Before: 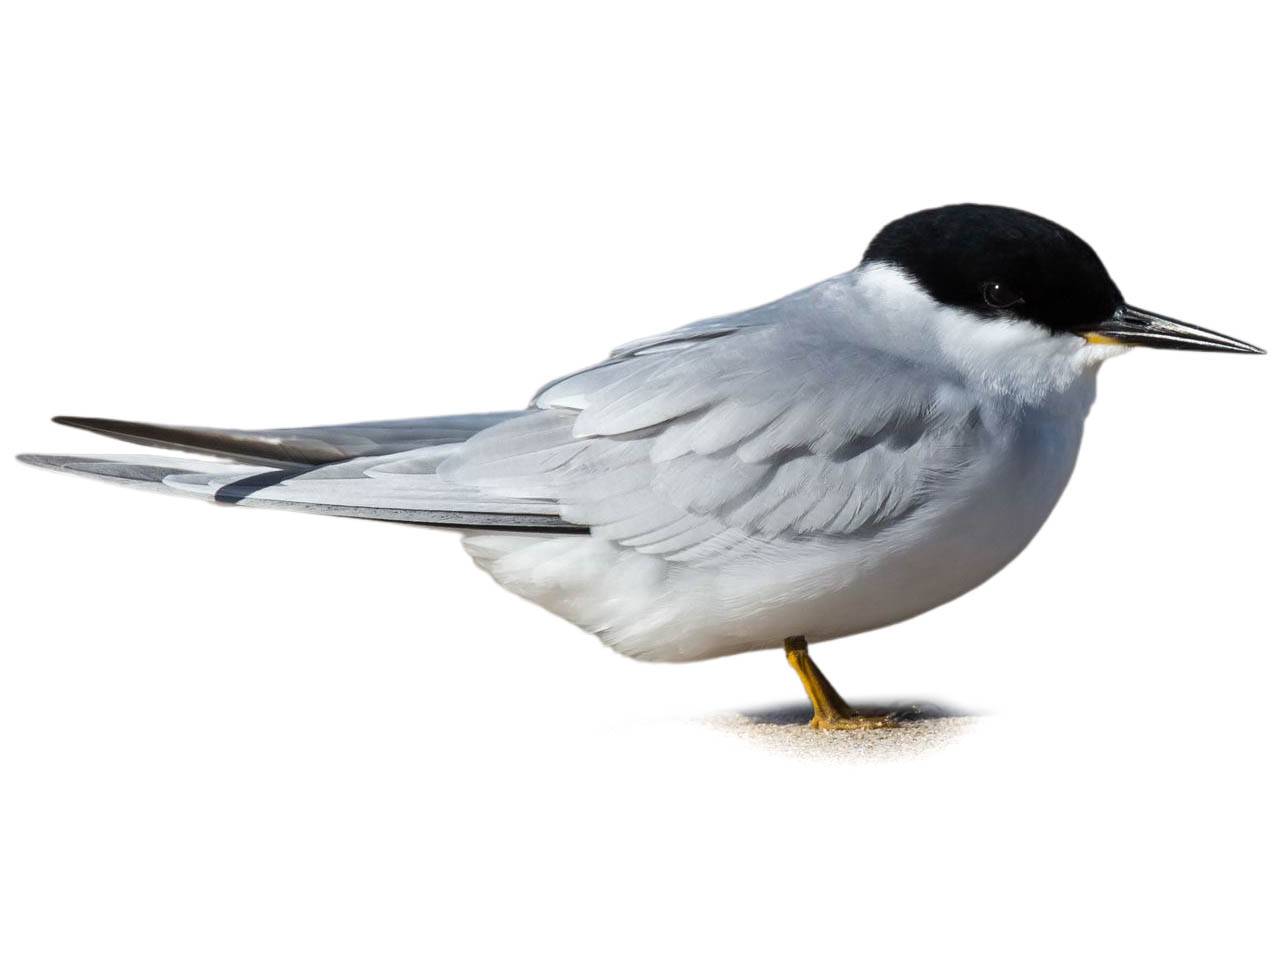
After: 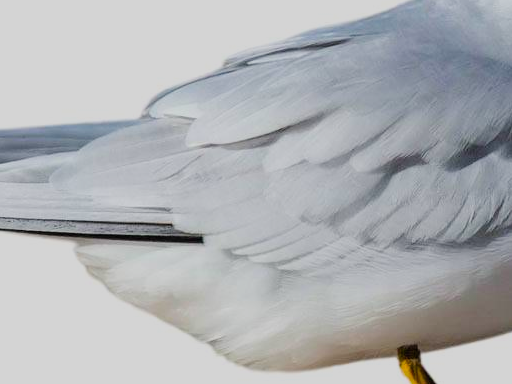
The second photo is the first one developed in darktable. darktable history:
crop: left 30.291%, top 30.404%, right 29.636%, bottom 29.559%
filmic rgb: black relative exposure -7.65 EV, white relative exposure 4.56 EV, hardness 3.61
color balance rgb: linear chroma grading › global chroma 13.495%, perceptual saturation grading › global saturation 0.668%, global vibrance 20%
